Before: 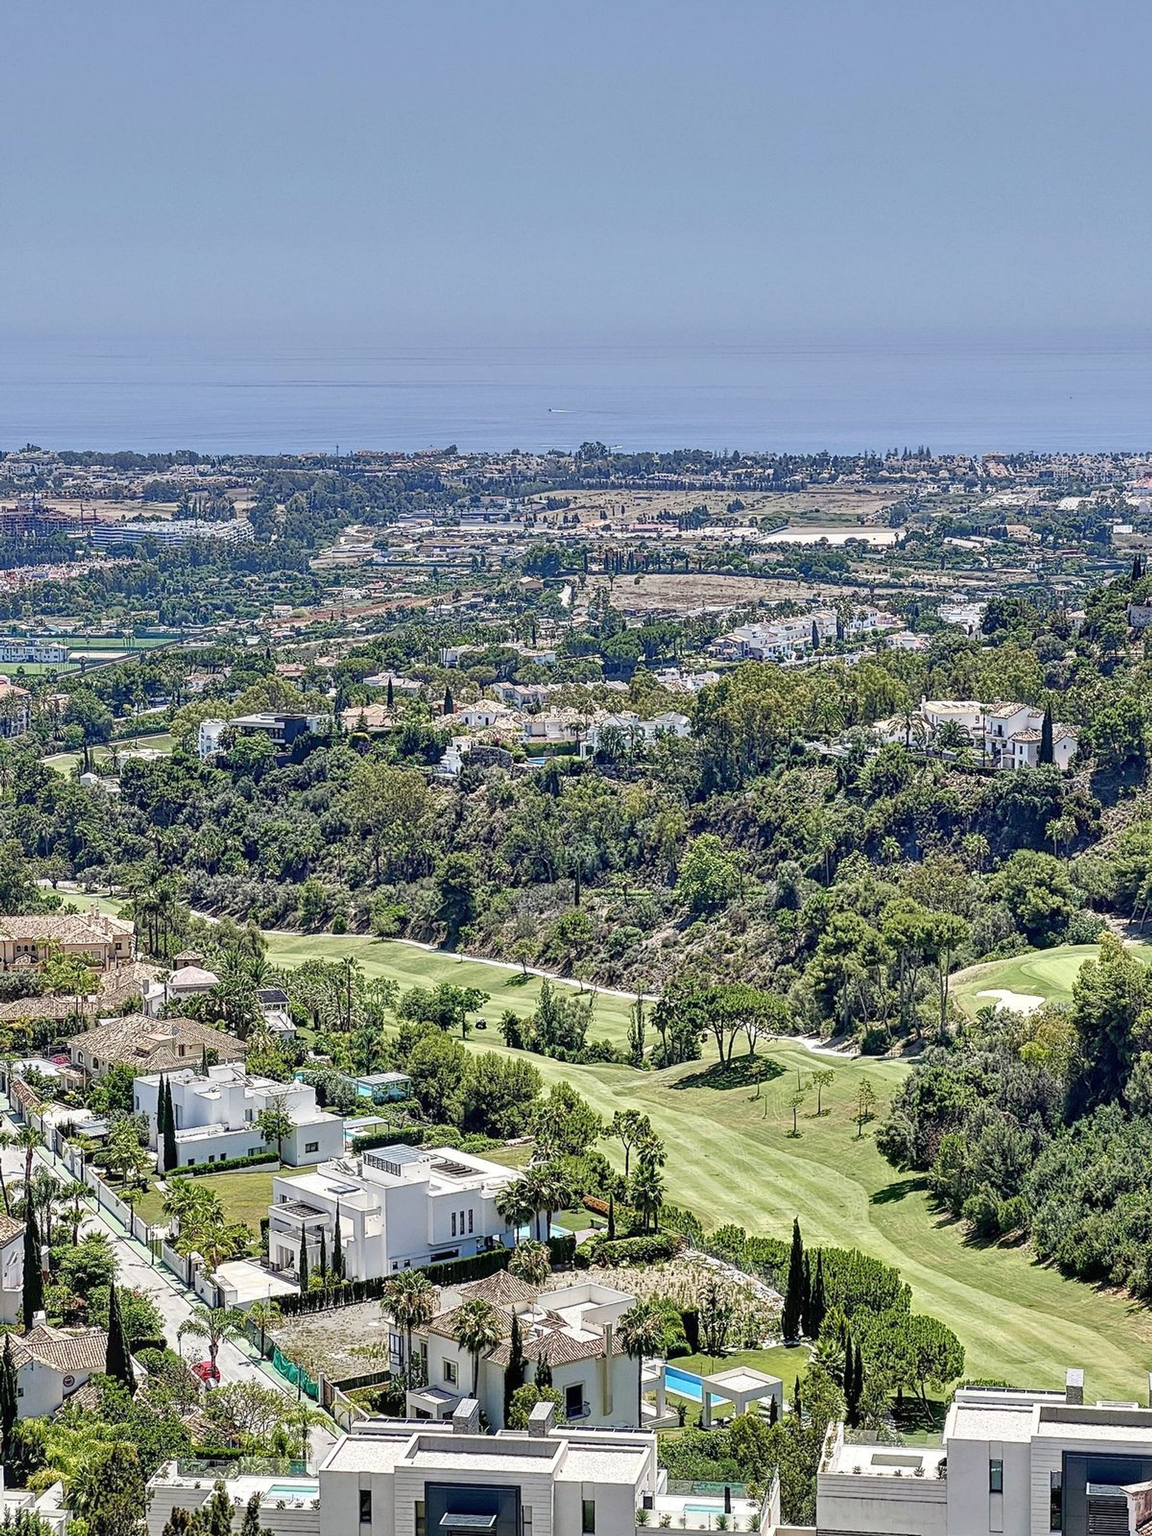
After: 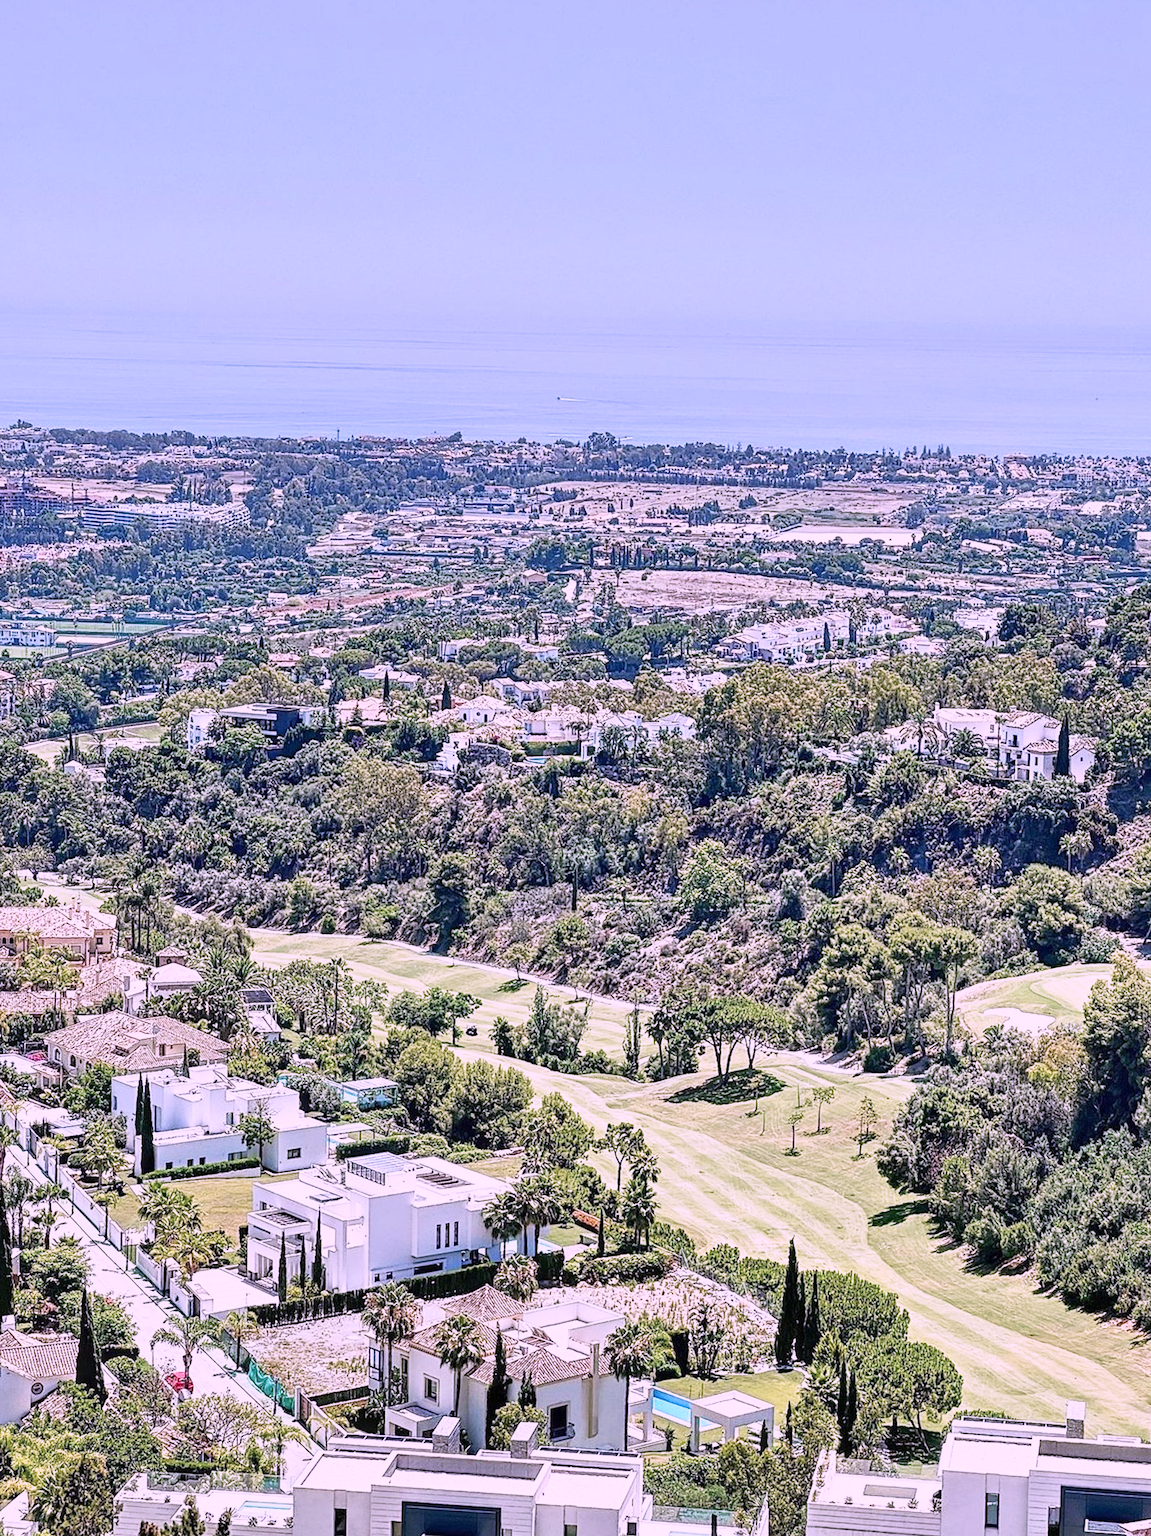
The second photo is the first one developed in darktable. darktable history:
crop and rotate: angle -1.41°
base curve: curves: ch0 [(0, 0) (0.088, 0.125) (0.176, 0.251) (0.354, 0.501) (0.613, 0.749) (1, 0.877)], preserve colors none
contrast brightness saturation: contrast 0.103, brightness 0.023, saturation 0.025
color correction: highlights a* 16.13, highlights b* -20.75
